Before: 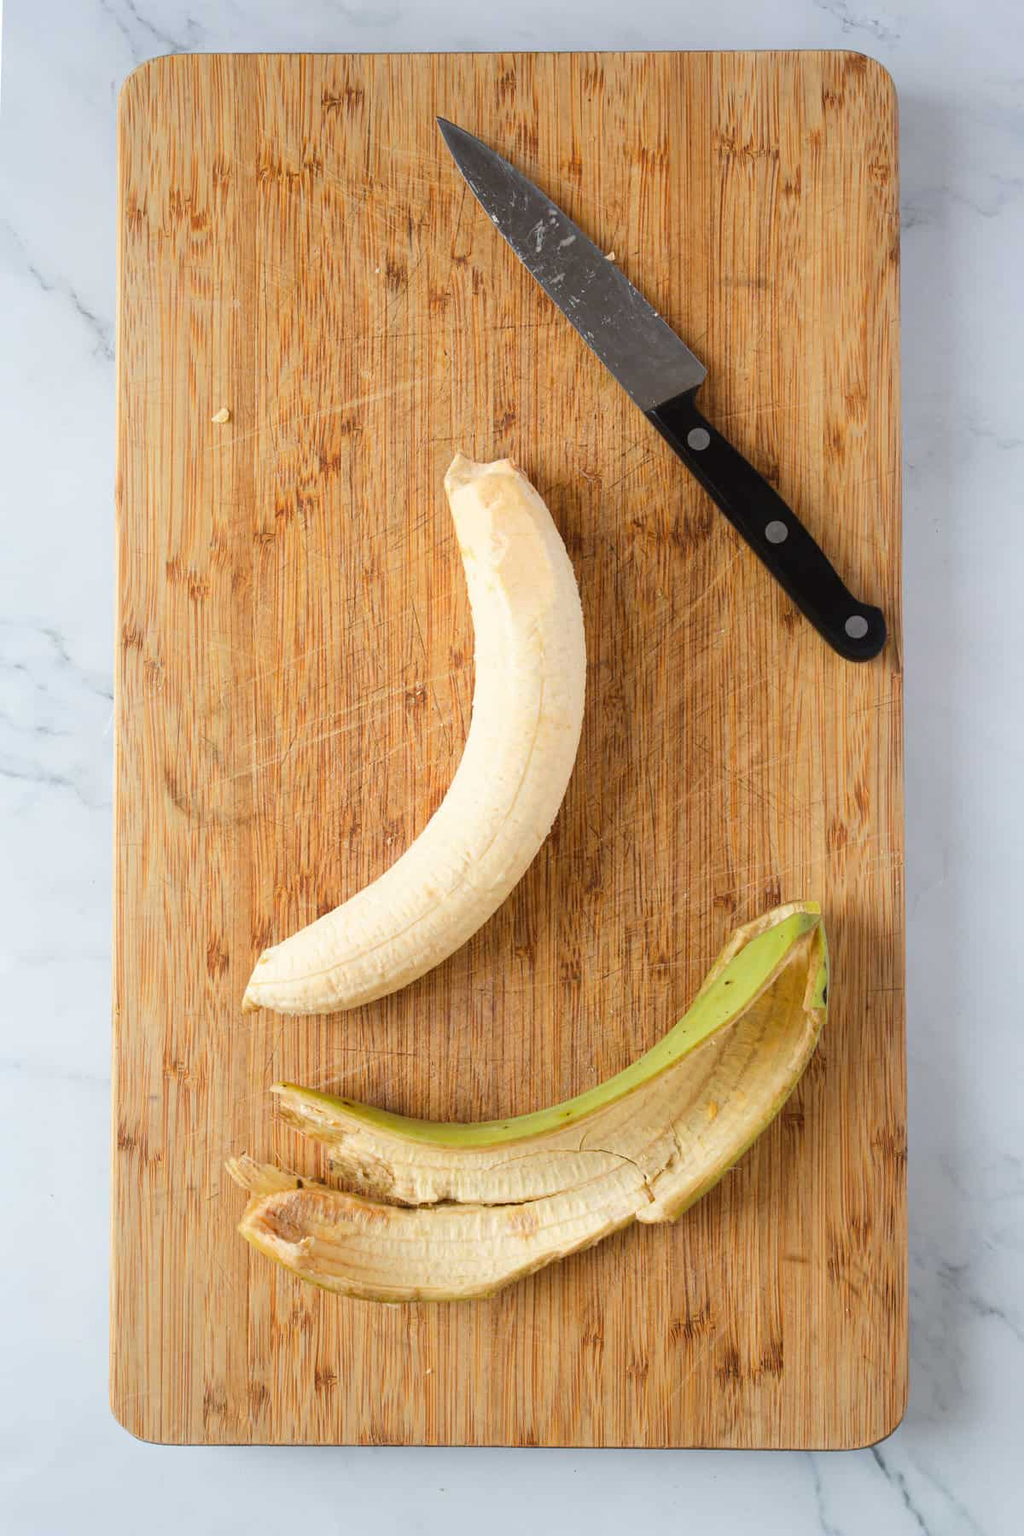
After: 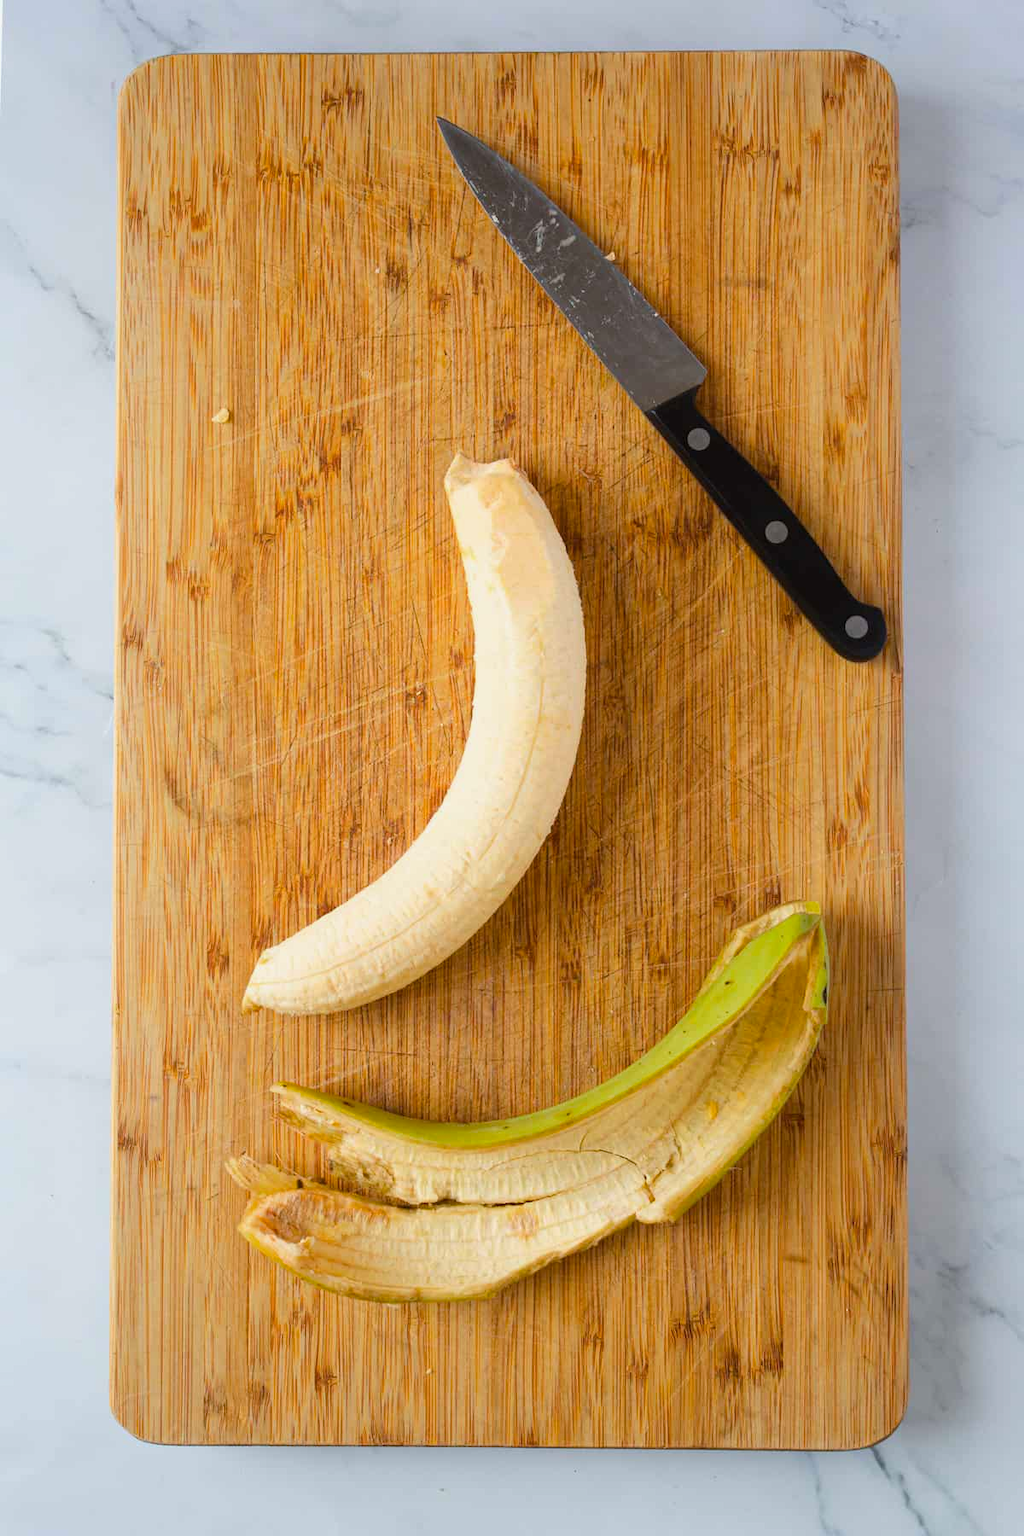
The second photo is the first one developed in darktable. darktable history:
color balance rgb: power › hue 75.18°, perceptual saturation grading › global saturation 14.919%, perceptual brilliance grading › global brilliance -1.785%, perceptual brilliance grading › highlights -1.029%, perceptual brilliance grading › mid-tones -1.49%, perceptual brilliance grading › shadows -1.234%, global vibrance 20%
